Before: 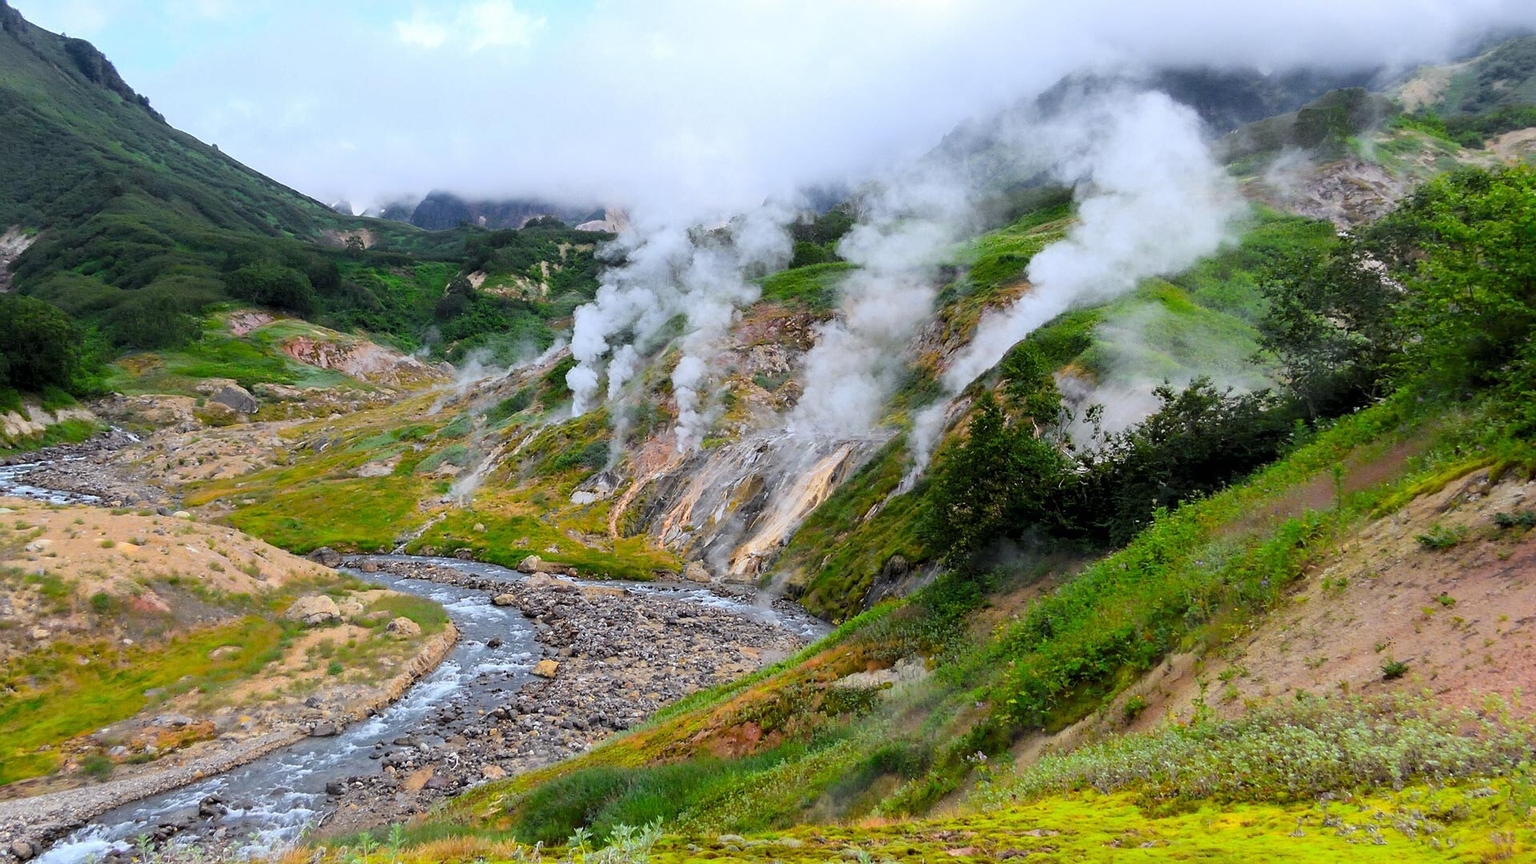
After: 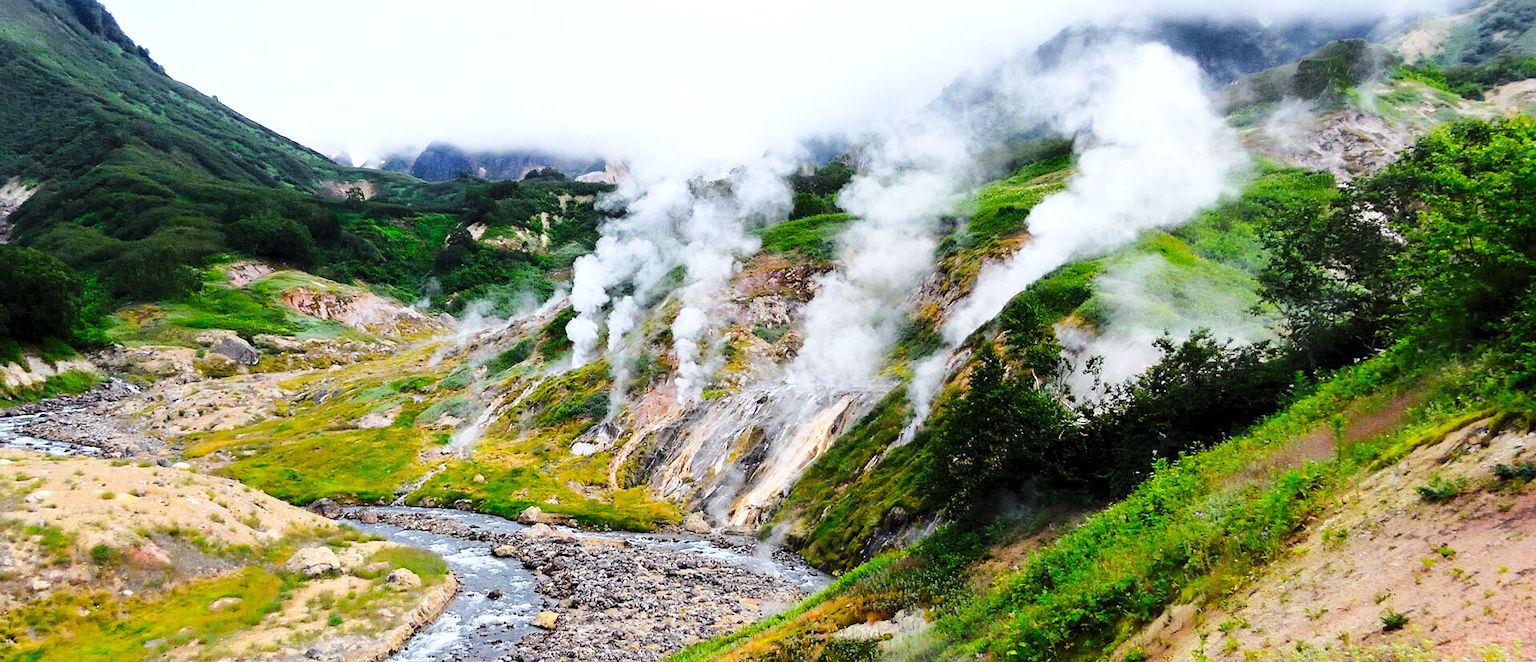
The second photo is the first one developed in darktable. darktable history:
crop: top 5.667%, bottom 17.637%
tone equalizer: -8 EV -0.417 EV, -7 EV -0.389 EV, -6 EV -0.333 EV, -5 EV -0.222 EV, -3 EV 0.222 EV, -2 EV 0.333 EV, -1 EV 0.389 EV, +0 EV 0.417 EV, edges refinement/feathering 500, mask exposure compensation -1.57 EV, preserve details no
base curve: curves: ch0 [(0, 0) (0.032, 0.025) (0.121, 0.166) (0.206, 0.329) (0.605, 0.79) (1, 1)], preserve colors none
shadows and highlights: shadows 10, white point adjustment 1, highlights -40
